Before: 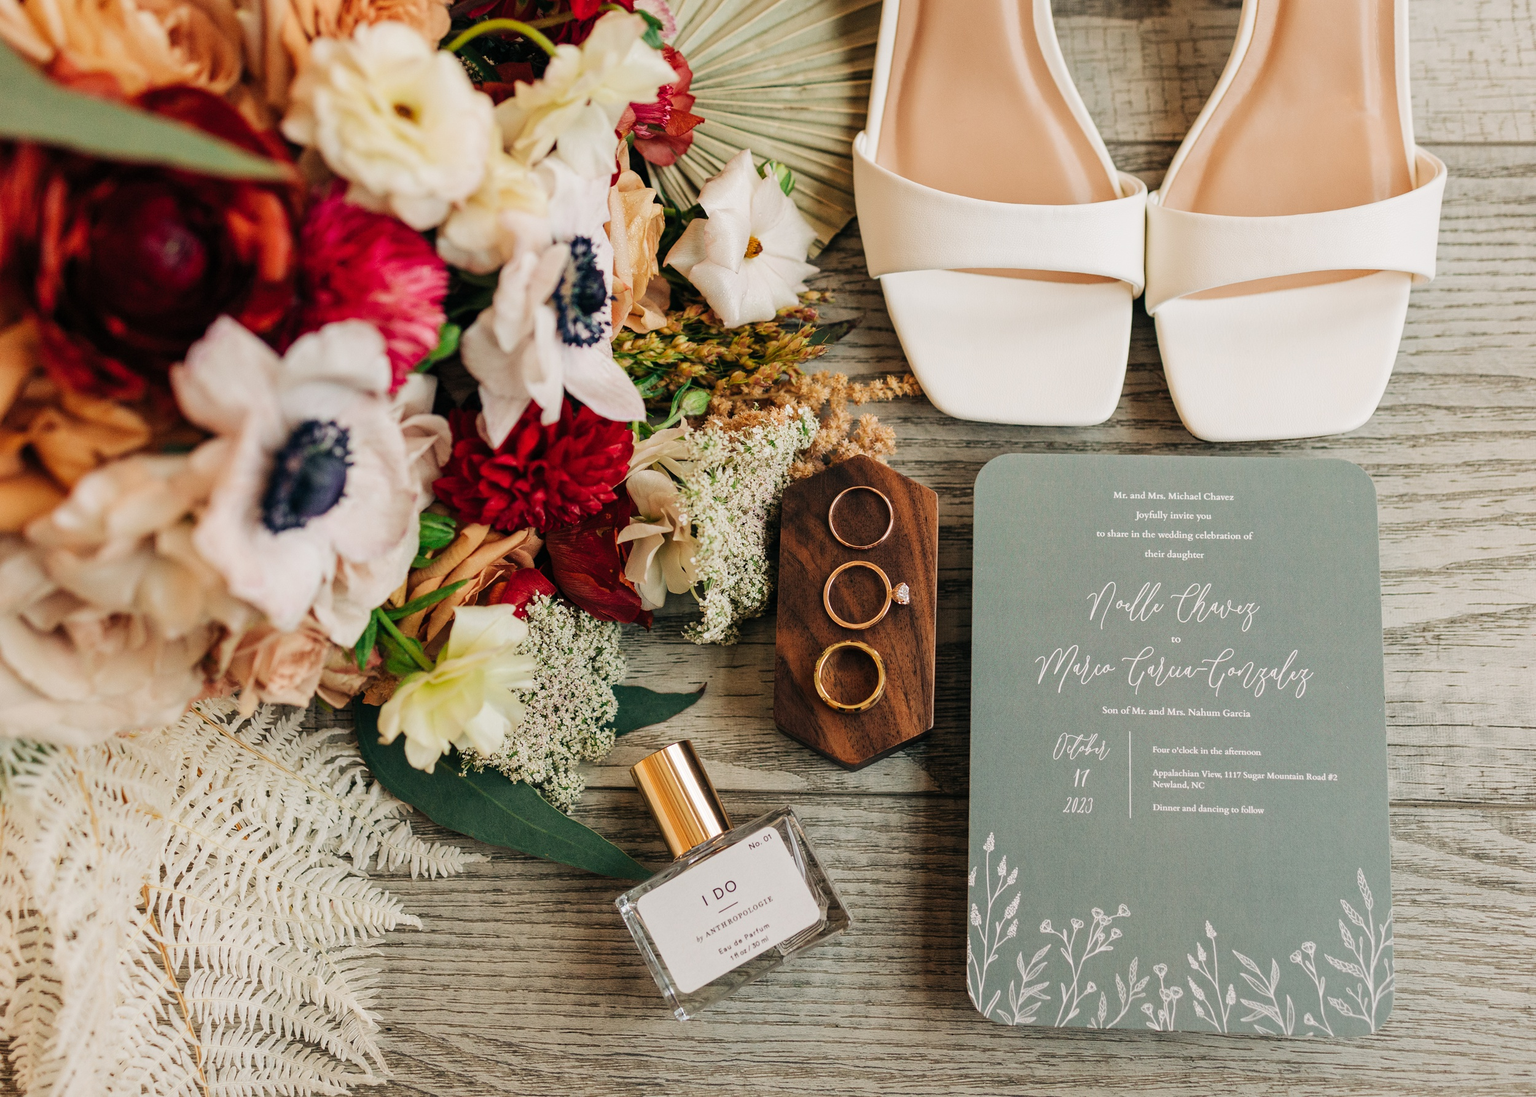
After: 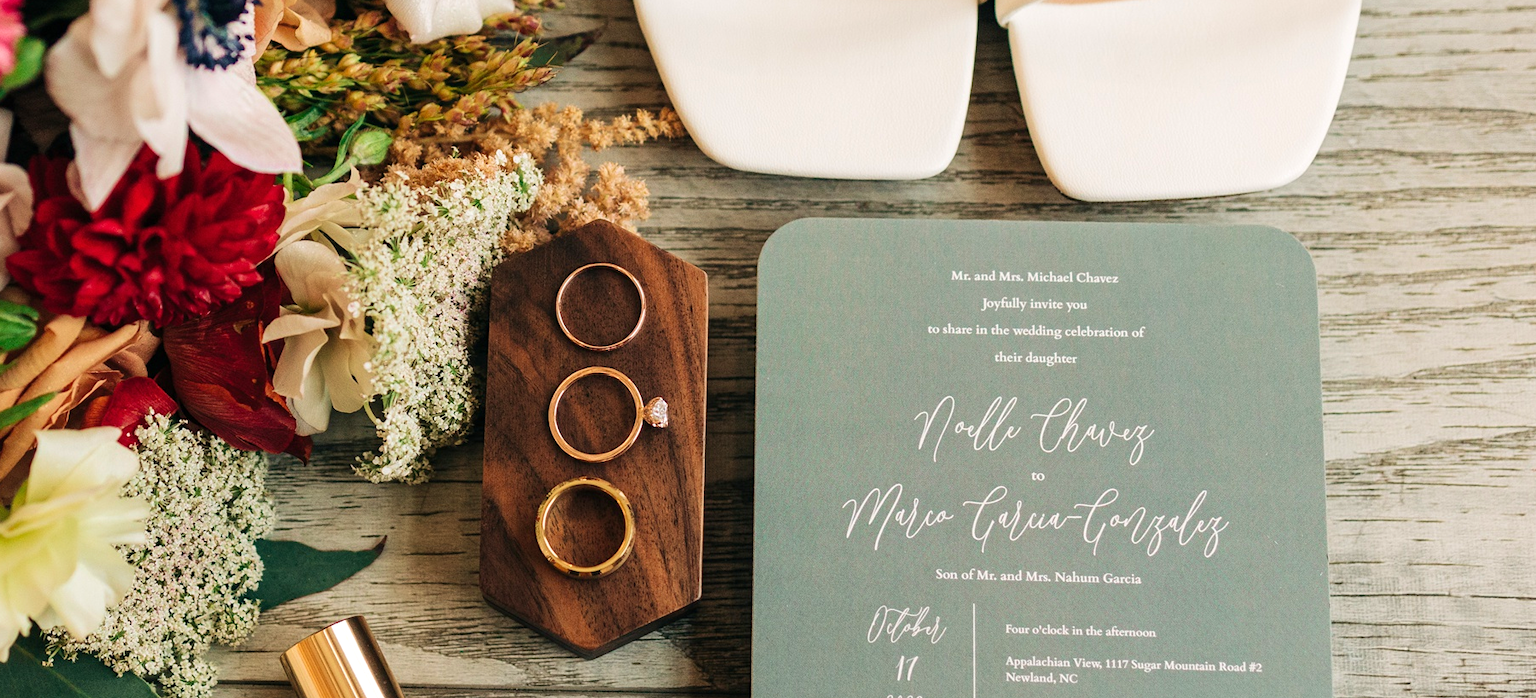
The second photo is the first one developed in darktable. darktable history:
crop and rotate: left 27.938%, top 27.046%, bottom 27.046%
velvia: on, module defaults
exposure: exposure 0.2 EV, compensate highlight preservation false
